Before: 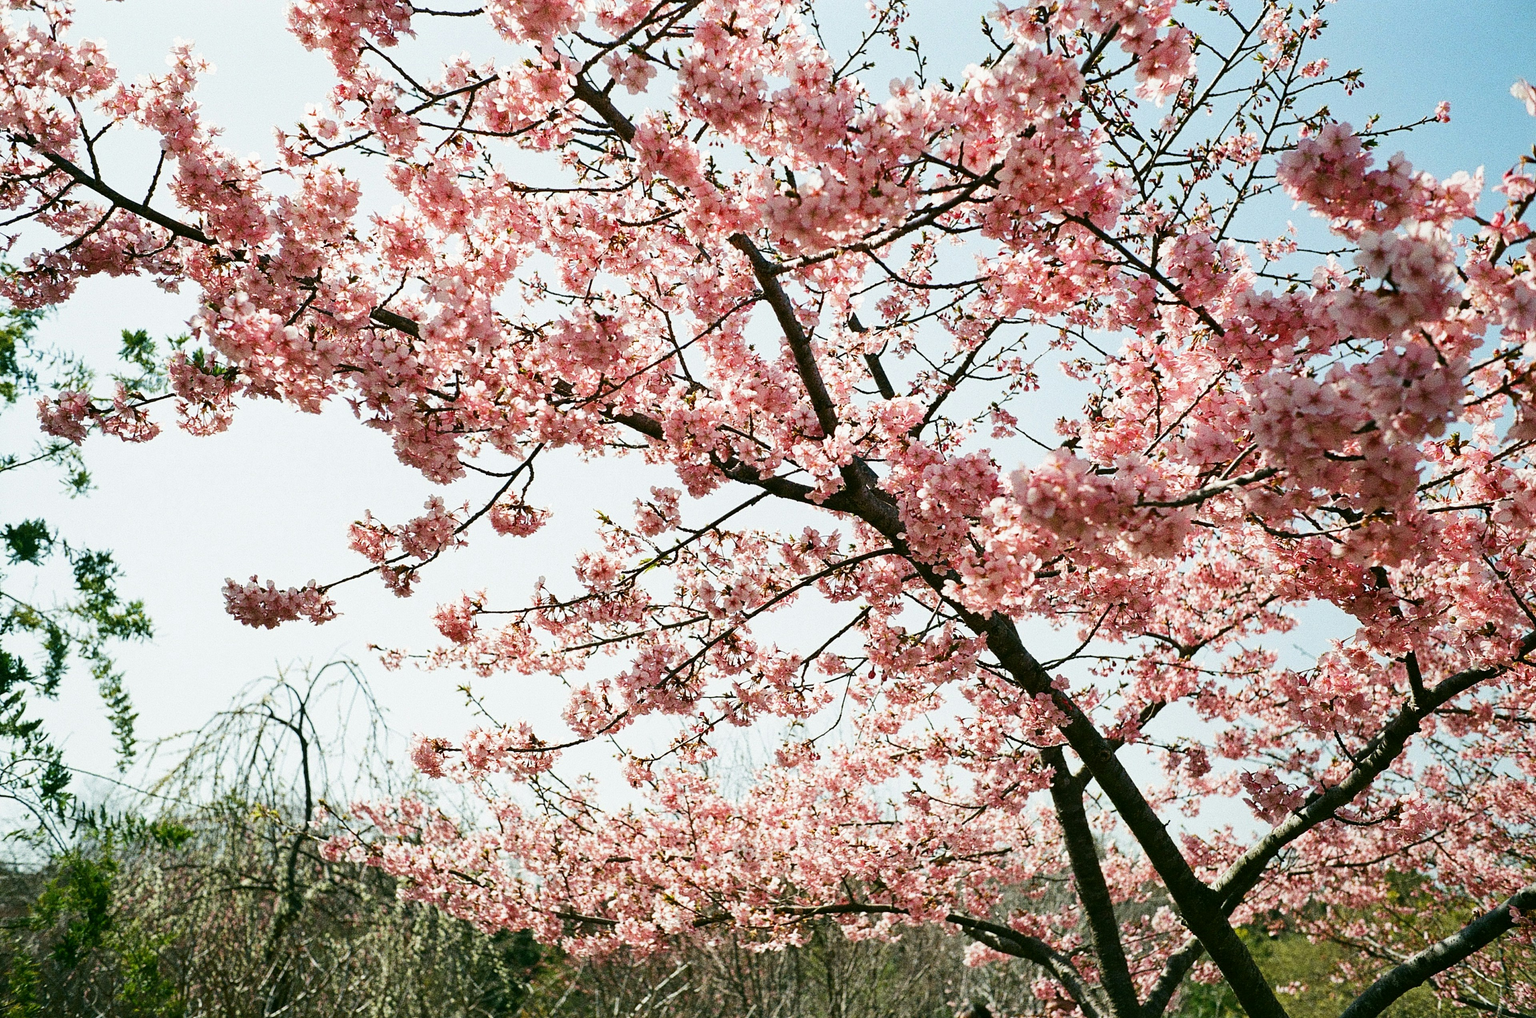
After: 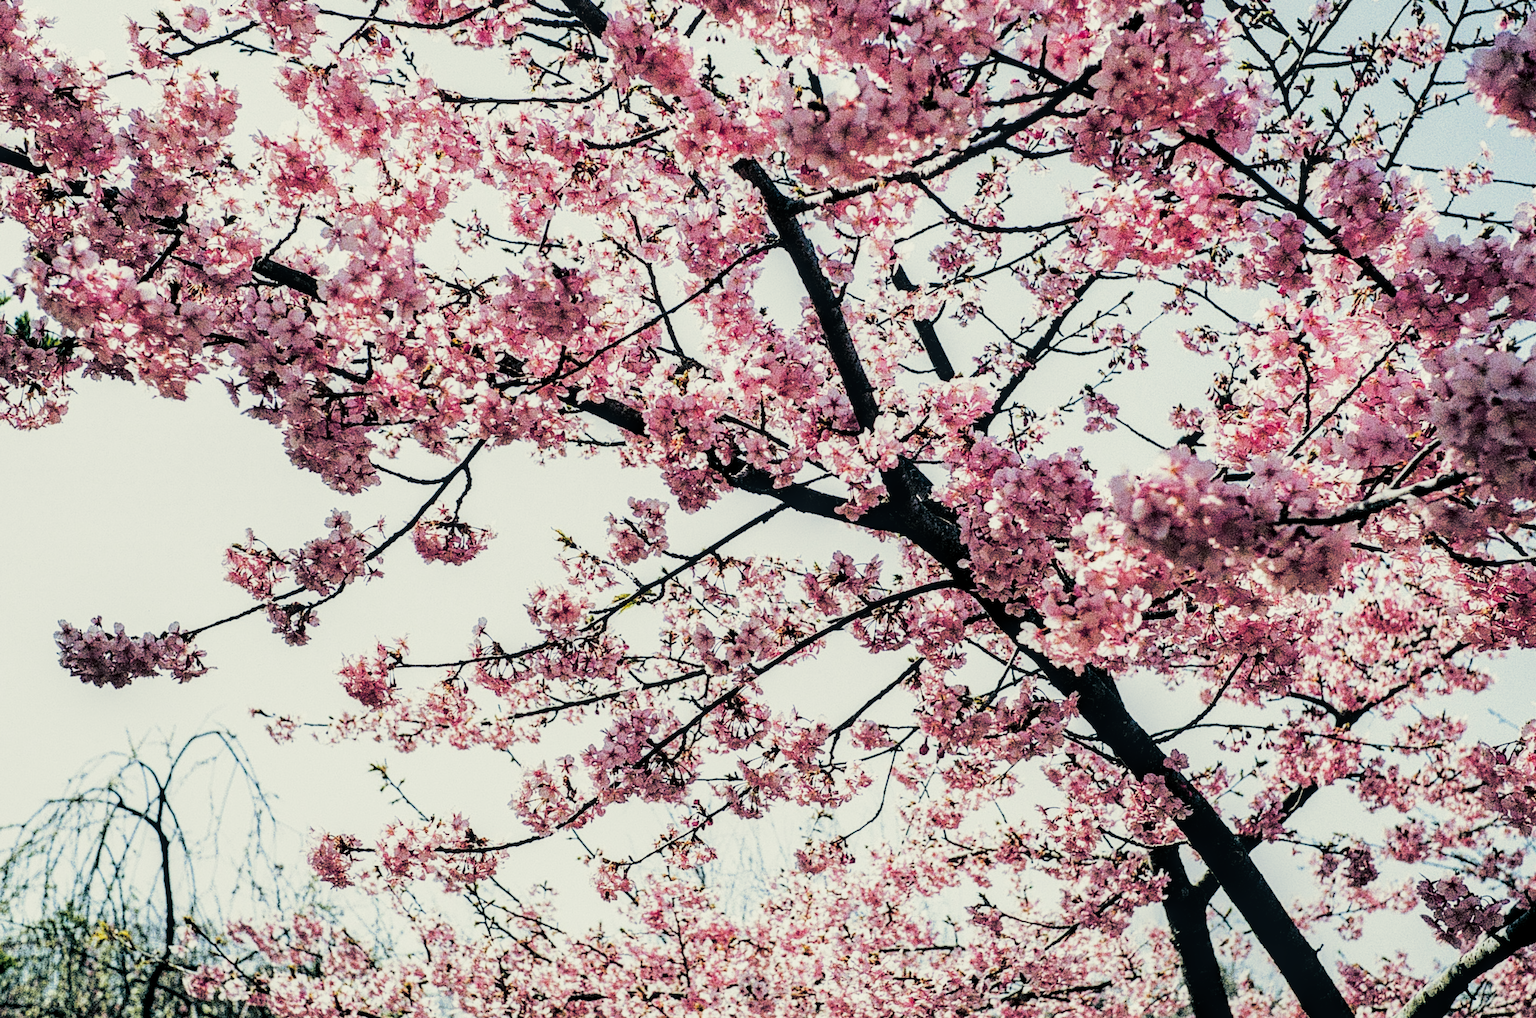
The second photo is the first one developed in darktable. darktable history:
crop and rotate: left 11.831%, top 11.346%, right 13.429%, bottom 13.899%
velvia: strength 15%
local contrast: detail 130%
filmic rgb: black relative exposure -5 EV, hardness 2.88, contrast 1.3, highlights saturation mix -30%
white balance: red 0.954, blue 1.079
color zones: curves: ch1 [(0.239, 0.552) (0.75, 0.5)]; ch2 [(0.25, 0.462) (0.749, 0.457)], mix 25.94%
split-toning: shadows › hue 216°, shadows › saturation 1, highlights › hue 57.6°, balance -33.4
